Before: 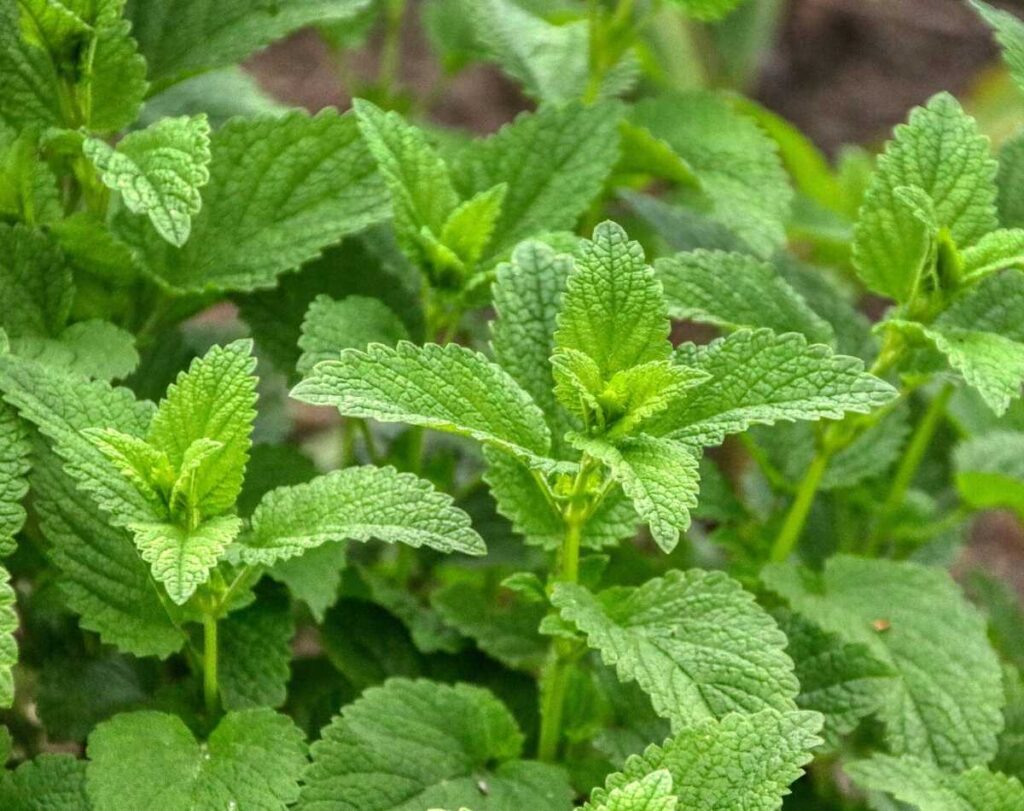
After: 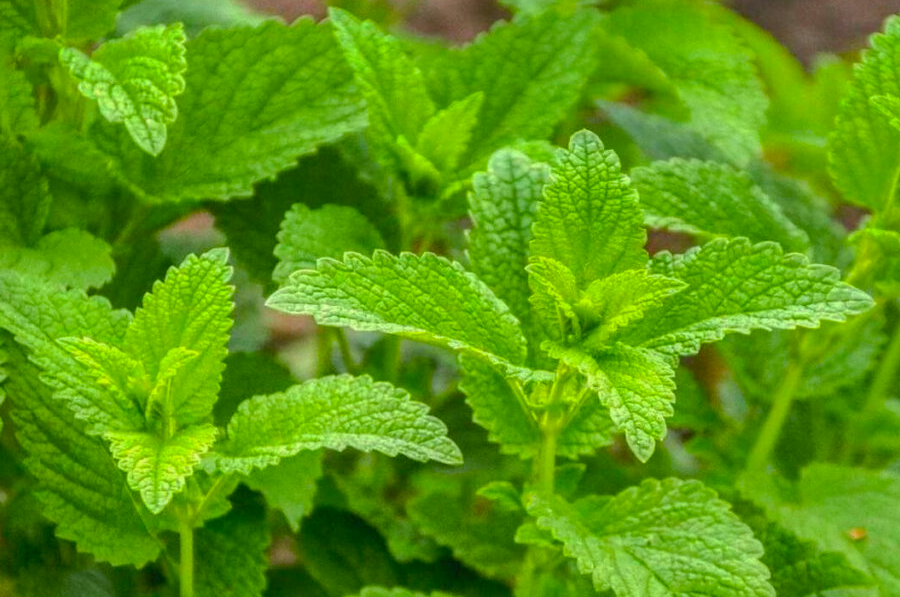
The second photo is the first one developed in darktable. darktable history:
color balance rgb: perceptual saturation grading › global saturation 25%, perceptual brilliance grading › mid-tones 10%, perceptual brilliance grading › shadows 15%, global vibrance 20%
color correction: saturation 0.99
crop and rotate: left 2.425%, top 11.305%, right 9.6%, bottom 15.08%
shadows and highlights: on, module defaults
